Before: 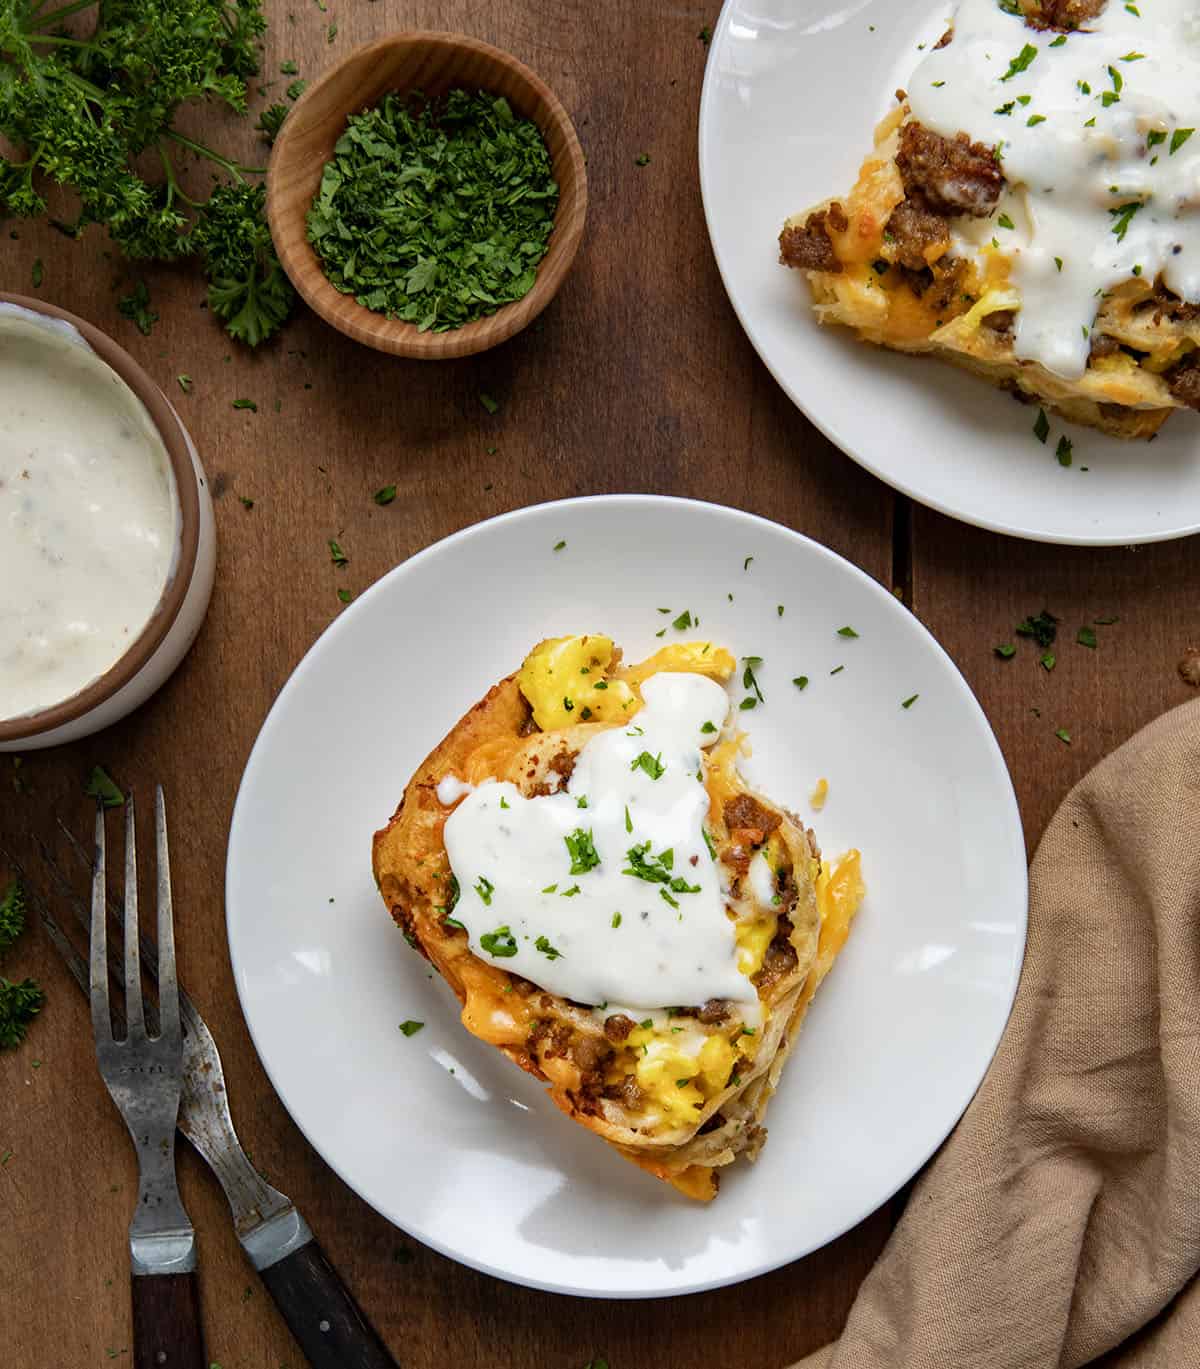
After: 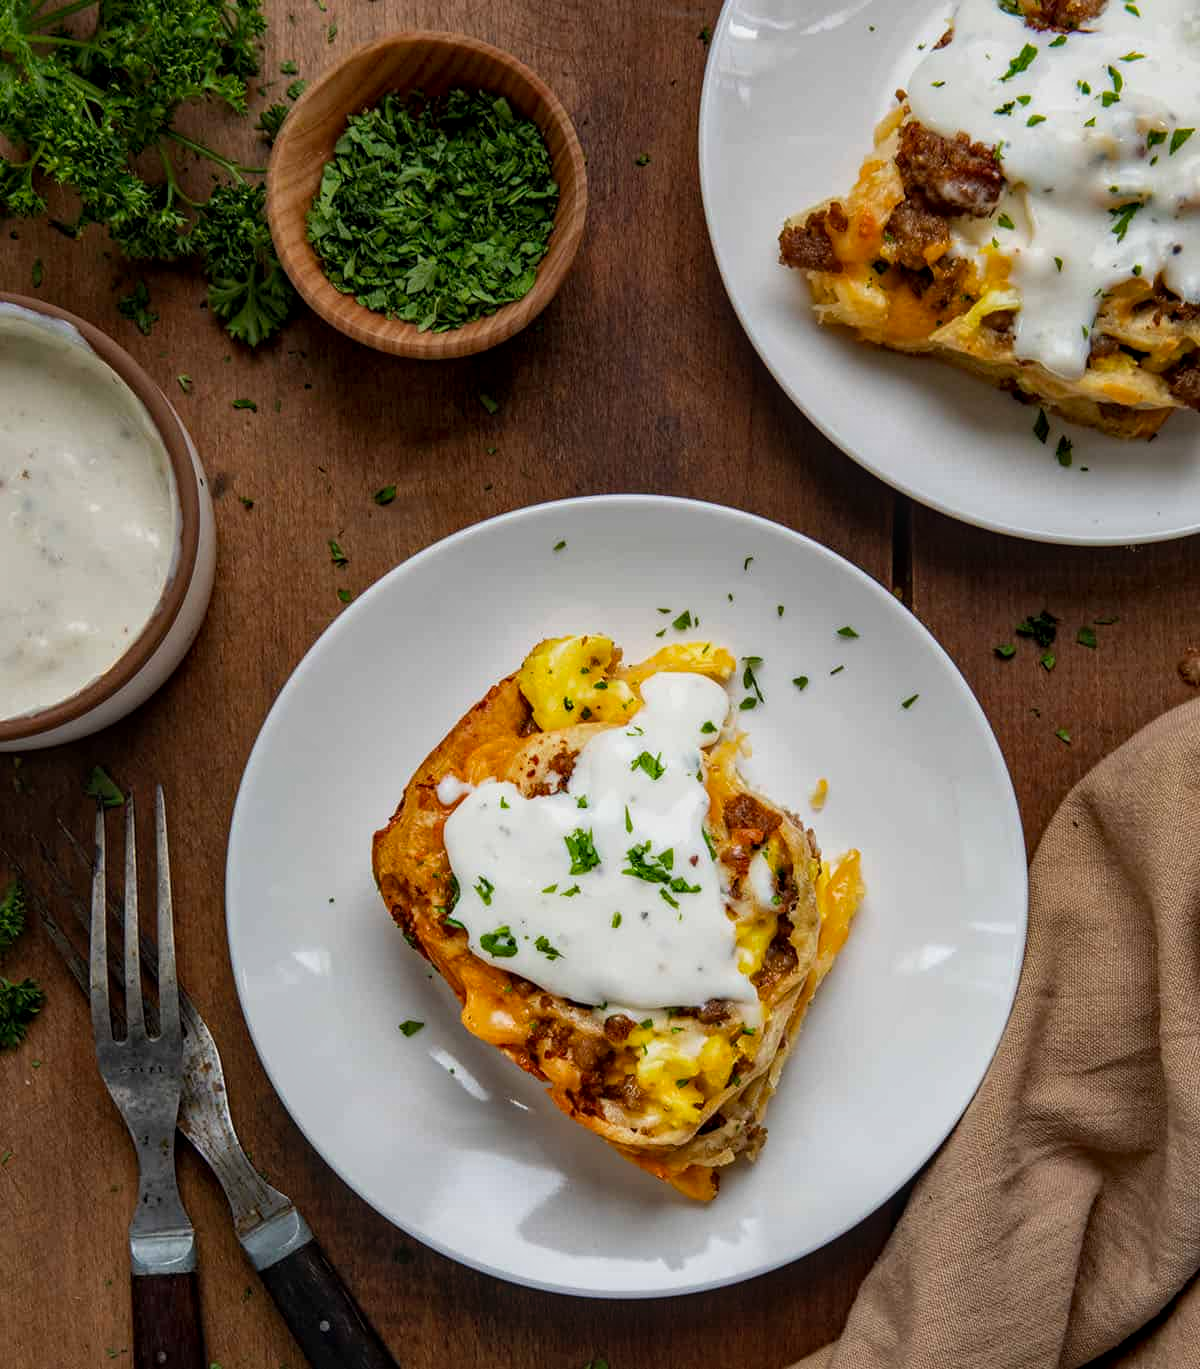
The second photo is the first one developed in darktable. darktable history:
local contrast: on, module defaults
tone equalizer: -8 EV 0.26 EV, -7 EV 0.438 EV, -6 EV 0.405 EV, -5 EV 0.273 EV, -3 EV -0.251 EV, -2 EV -0.4 EV, -1 EV -0.418 EV, +0 EV -0.27 EV, smoothing diameter 24.87%, edges refinement/feathering 6.14, preserve details guided filter
